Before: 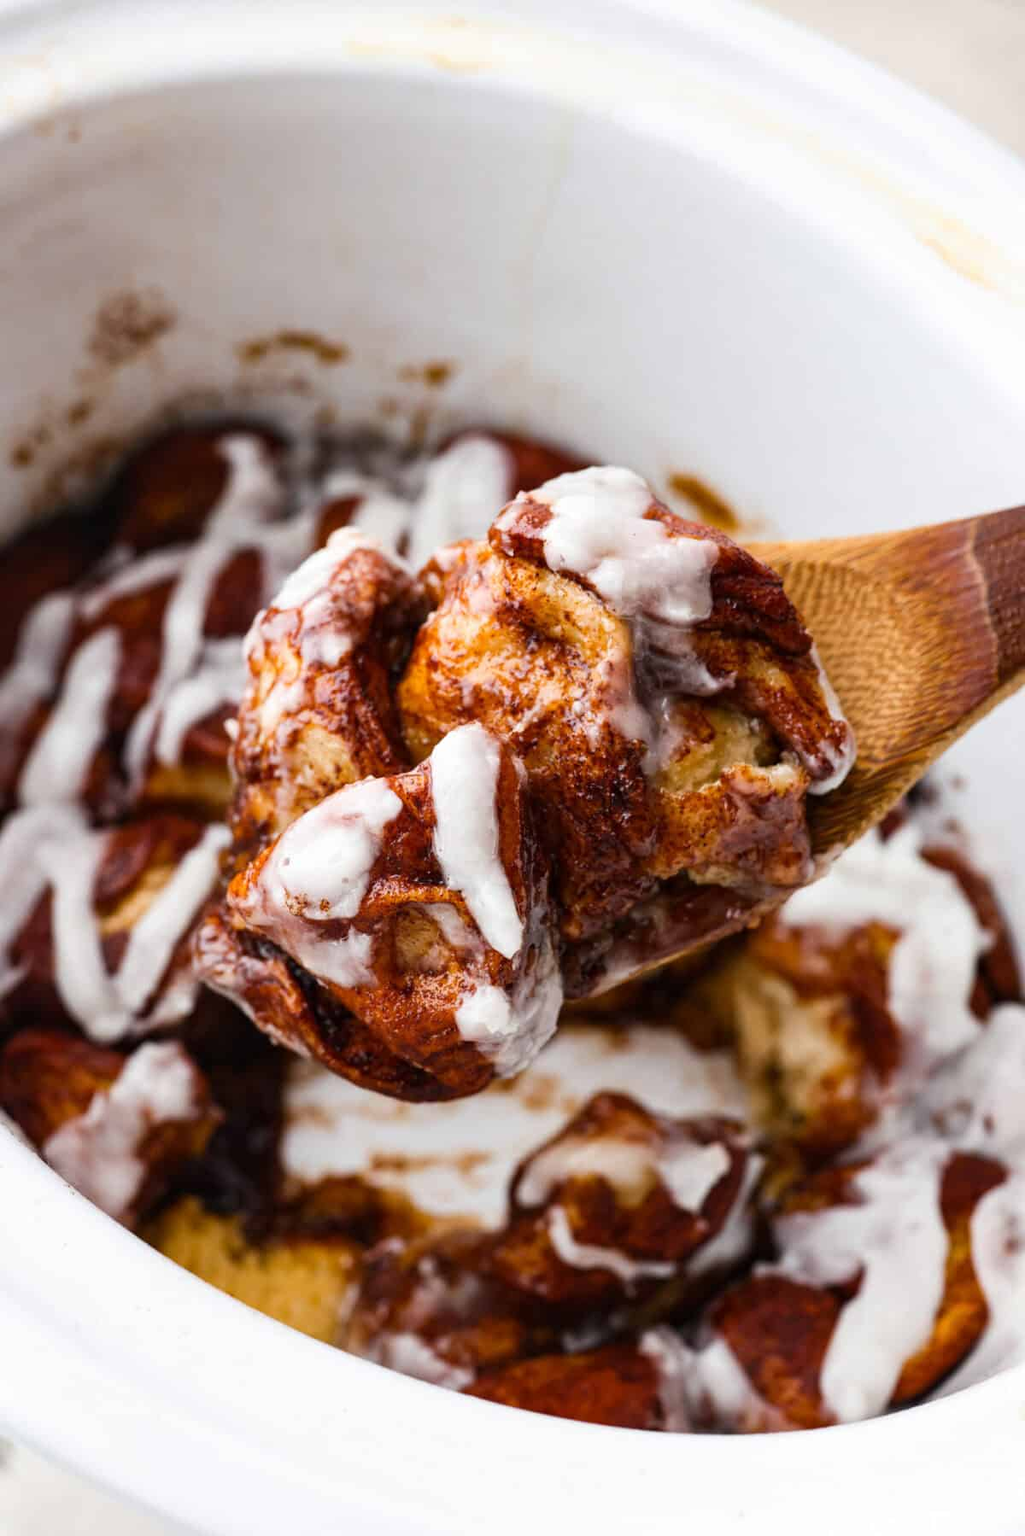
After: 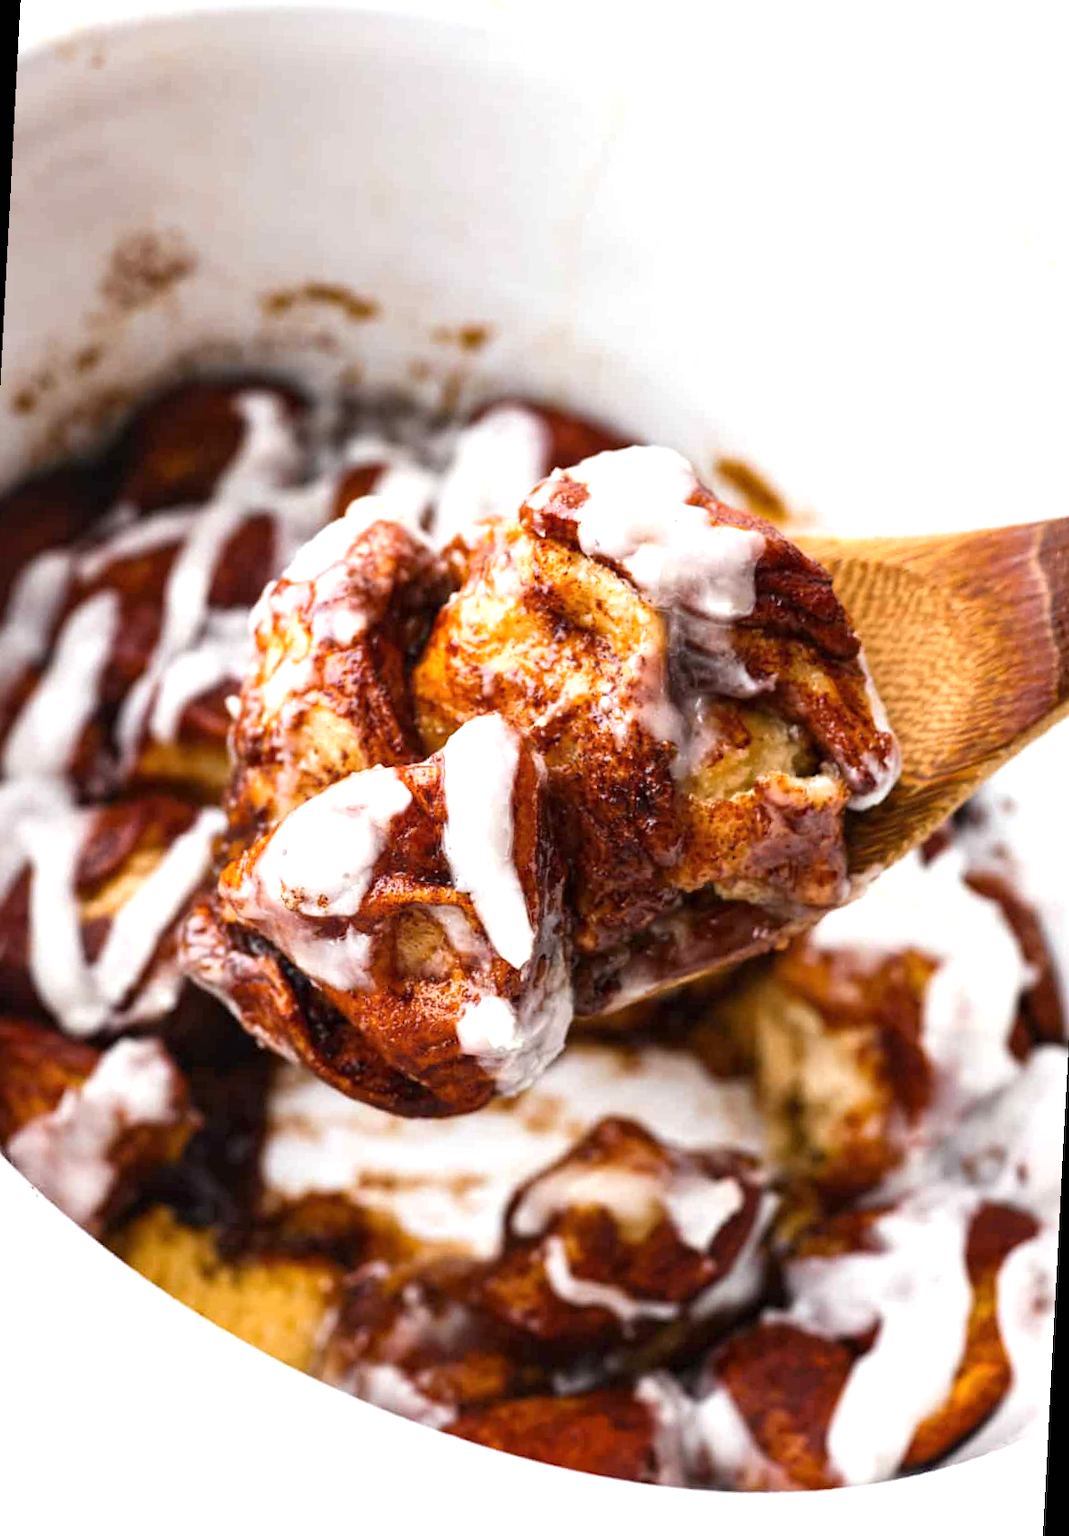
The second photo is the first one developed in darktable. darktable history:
exposure: black level correction 0, exposure 0.595 EV, compensate highlight preservation false
local contrast: mode bilateral grid, contrast 15, coarseness 36, detail 104%, midtone range 0.2
crop and rotate: angle -3.02°, left 5.148%, top 5.193%, right 4.605%, bottom 4.703%
